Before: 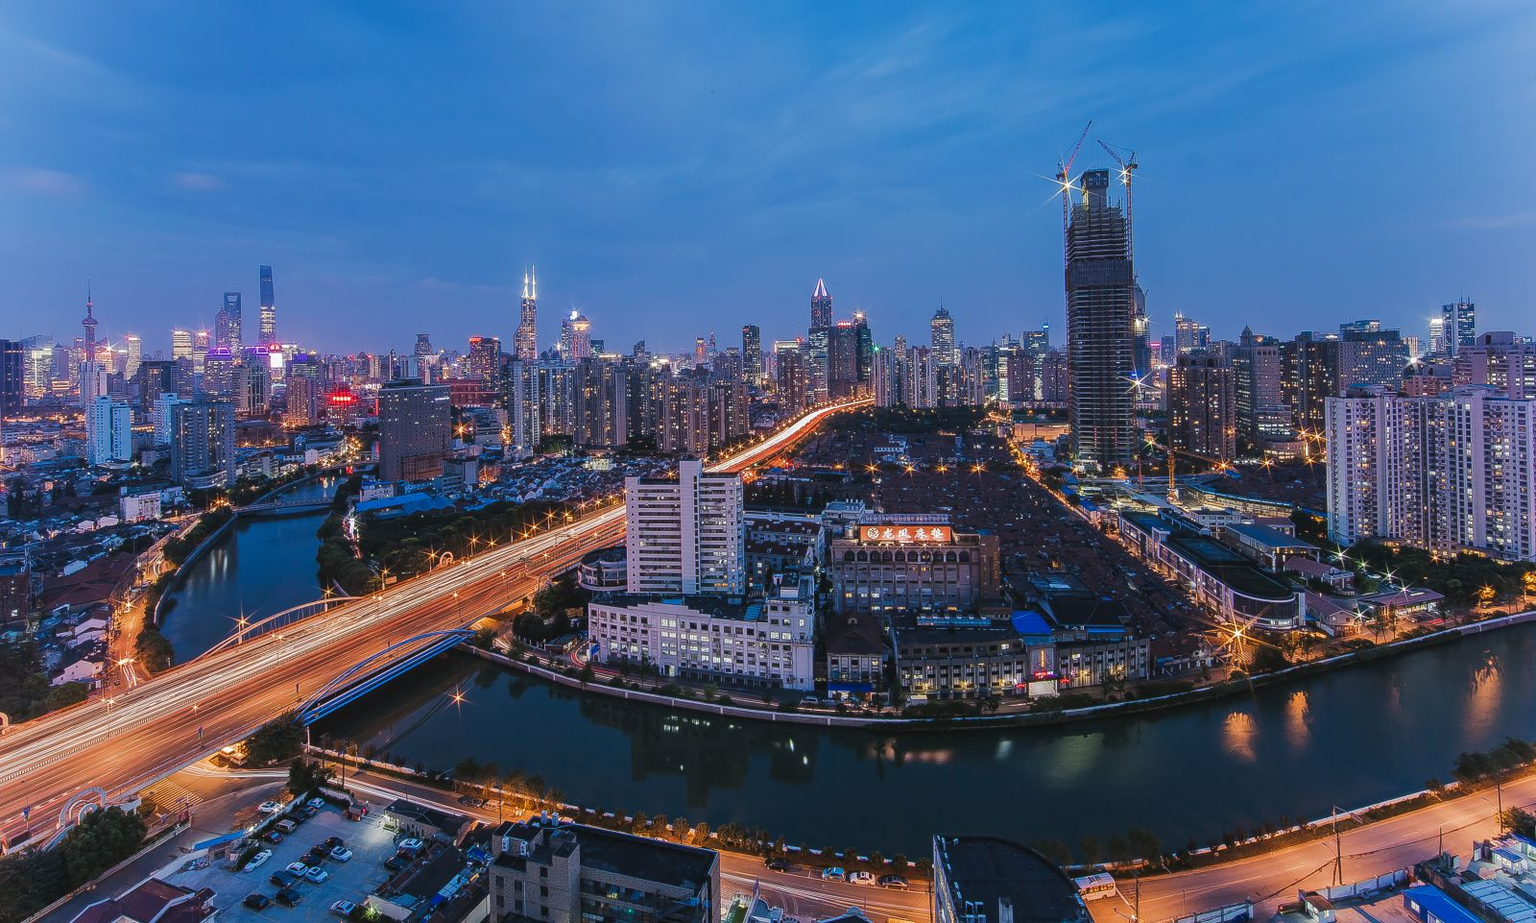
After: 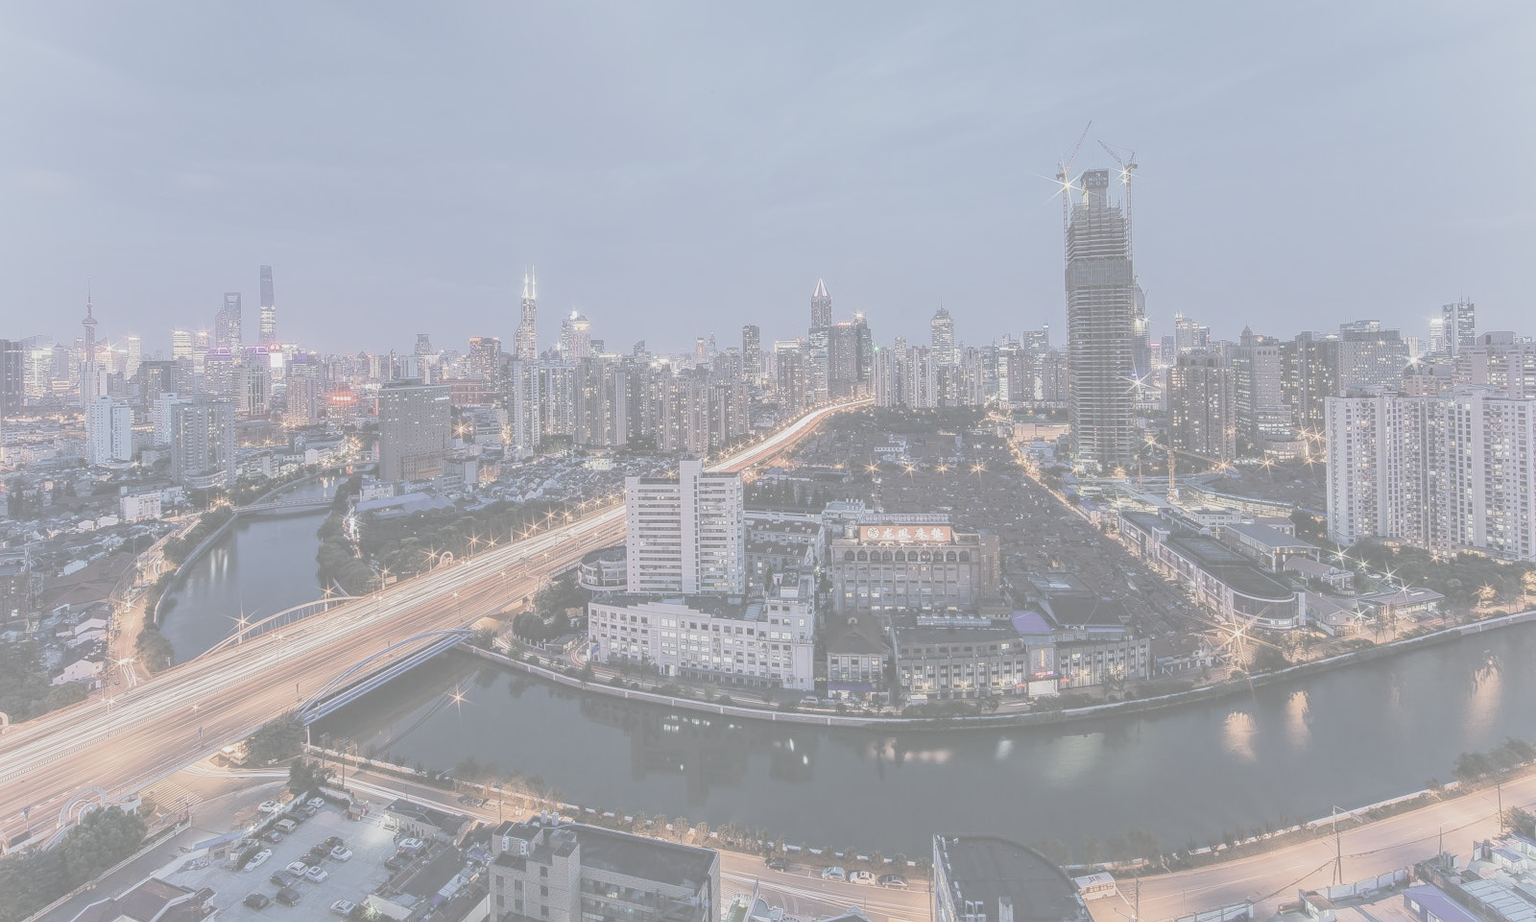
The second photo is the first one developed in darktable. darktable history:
contrast brightness saturation: contrast -0.337, brightness 0.741, saturation -0.764
